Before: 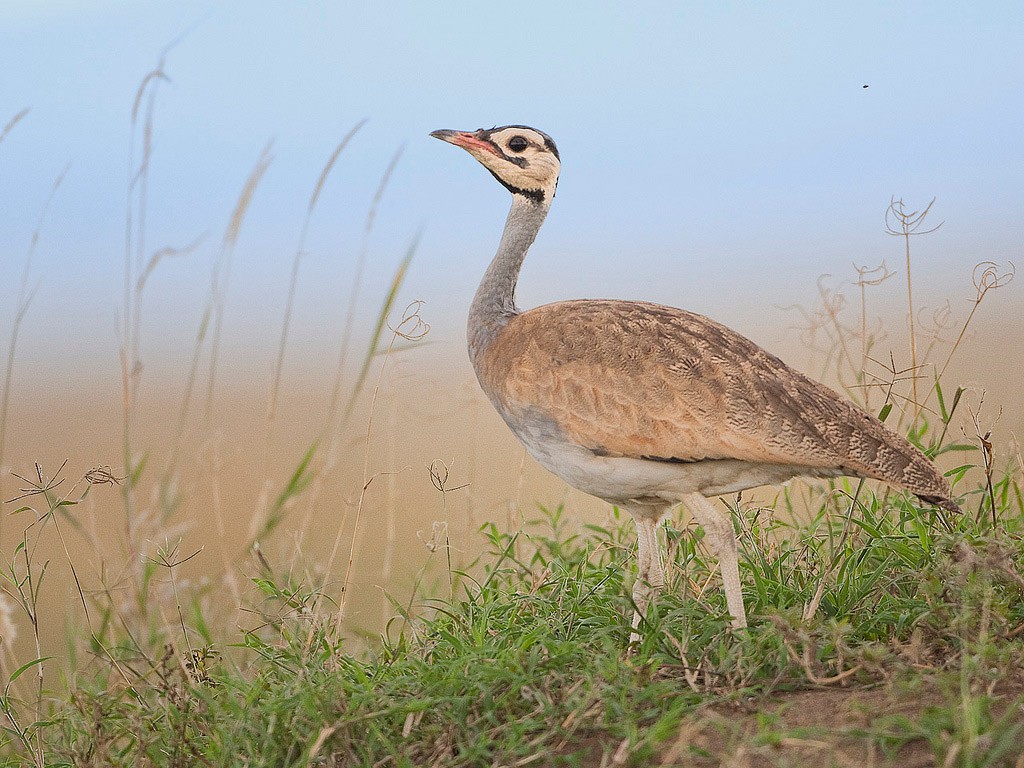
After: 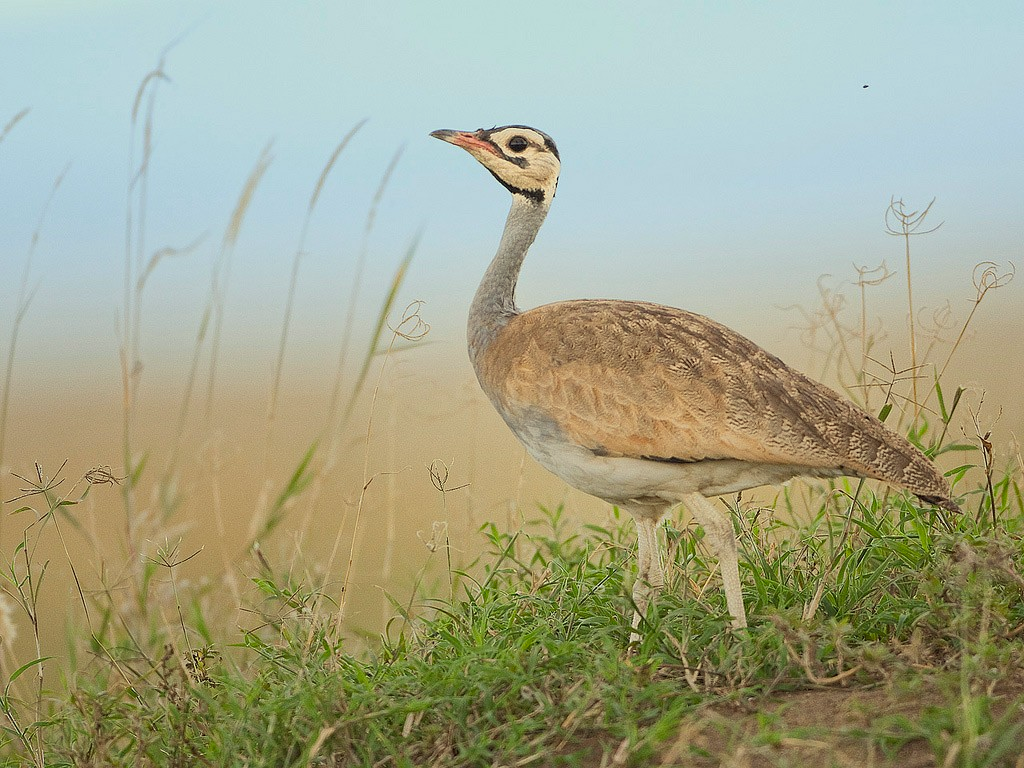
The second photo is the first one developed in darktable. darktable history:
color correction: highlights a* -5.7, highlights b* 10.95
